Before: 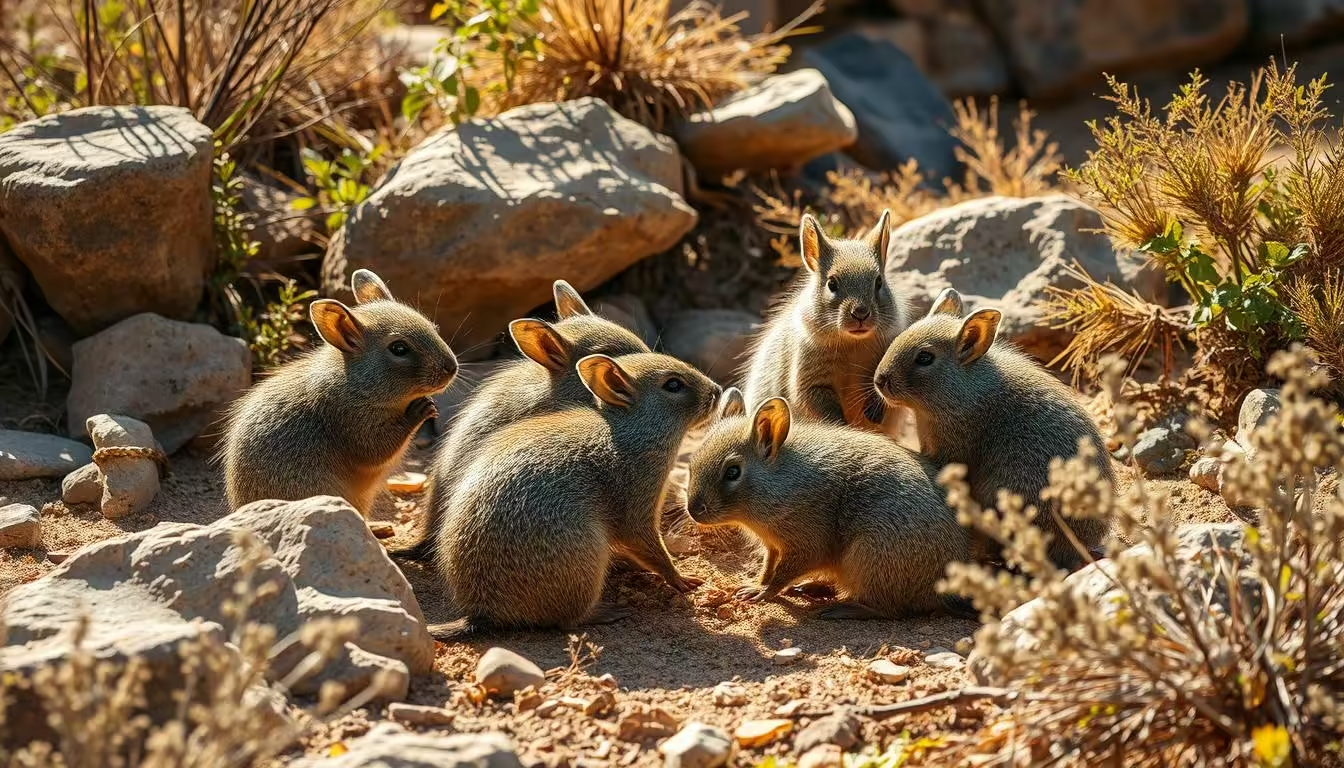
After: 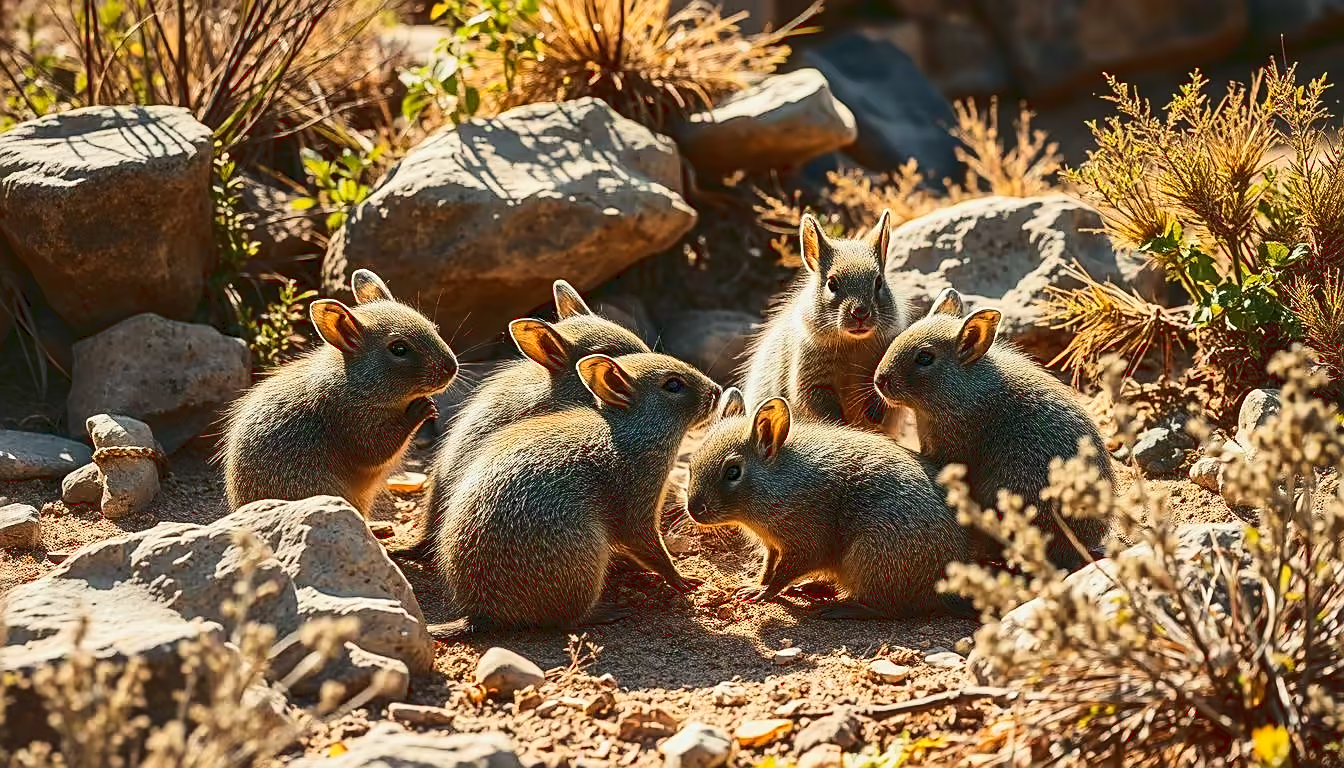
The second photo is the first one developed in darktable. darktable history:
sharpen: on, module defaults
exposure: exposure -0.183 EV, compensate highlight preservation false
tone curve: curves: ch0 [(0, 0) (0.003, 0.077) (0.011, 0.079) (0.025, 0.085) (0.044, 0.095) (0.069, 0.109) (0.1, 0.124) (0.136, 0.142) (0.177, 0.169) (0.224, 0.207) (0.277, 0.267) (0.335, 0.347) (0.399, 0.442) (0.468, 0.54) (0.543, 0.635) (0.623, 0.726) (0.709, 0.813) (0.801, 0.882) (0.898, 0.934) (1, 1)], color space Lab, linked channels, preserve colors none
